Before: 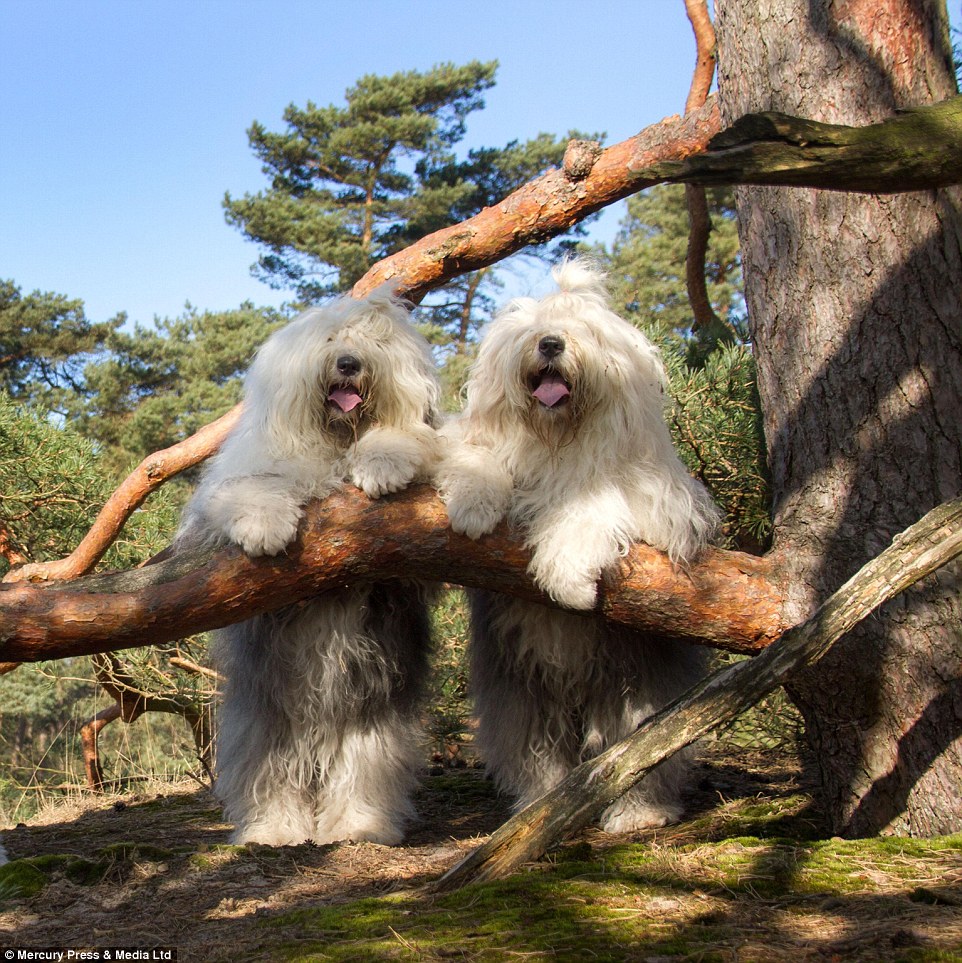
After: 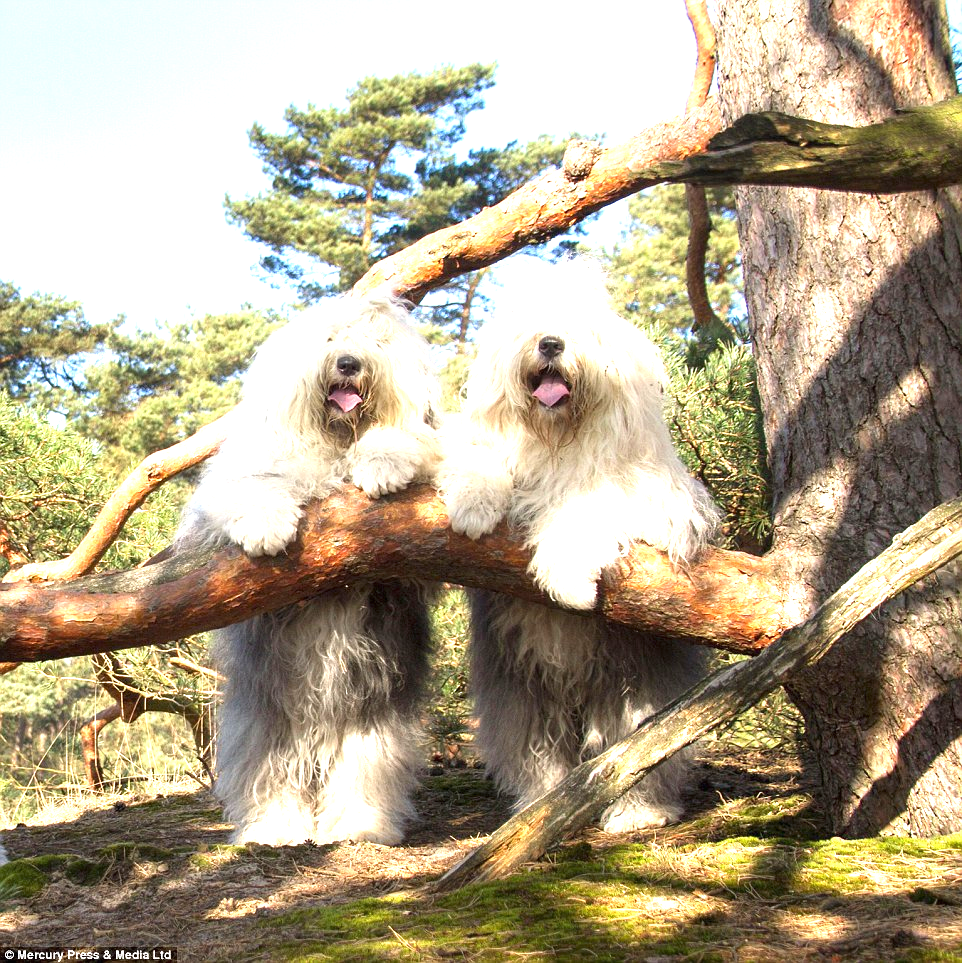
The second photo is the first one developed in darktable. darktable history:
exposure: black level correction 0, exposure 1.465 EV, compensate exposure bias true, compensate highlight preservation false
